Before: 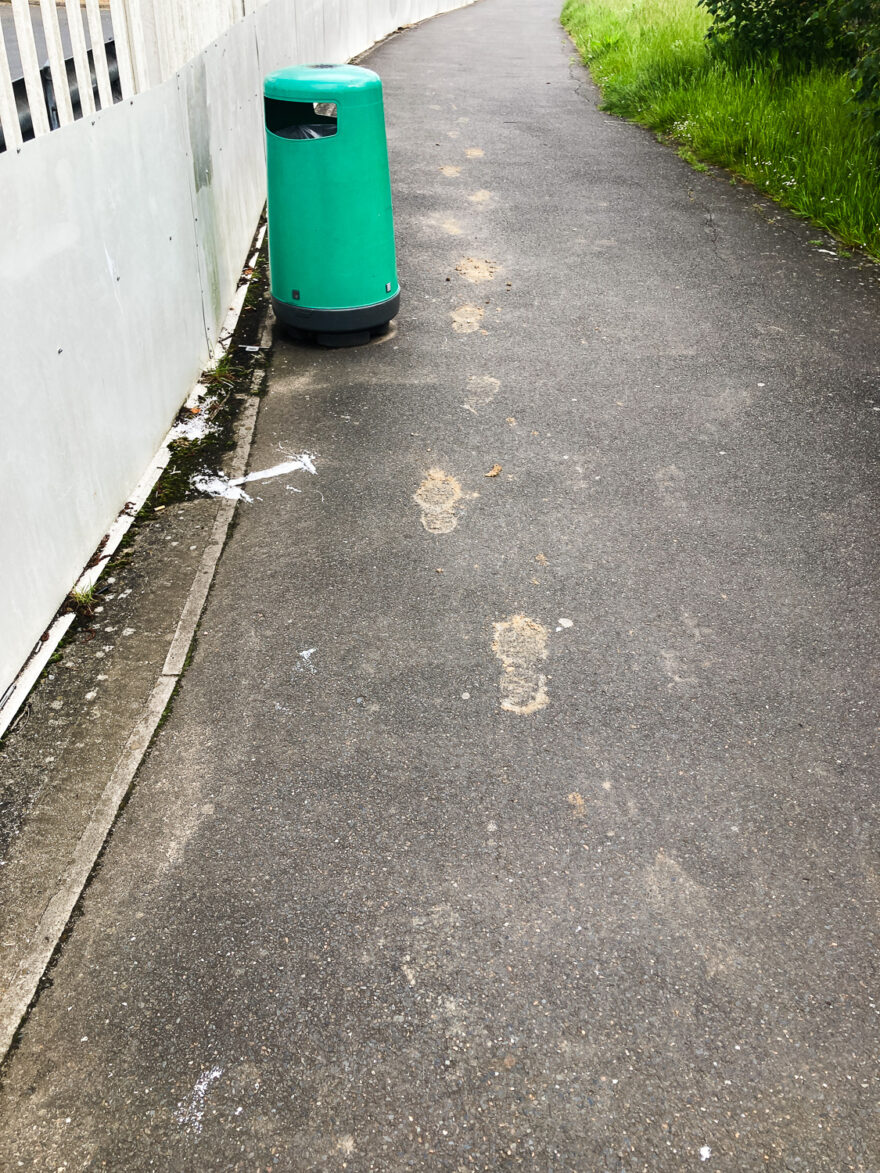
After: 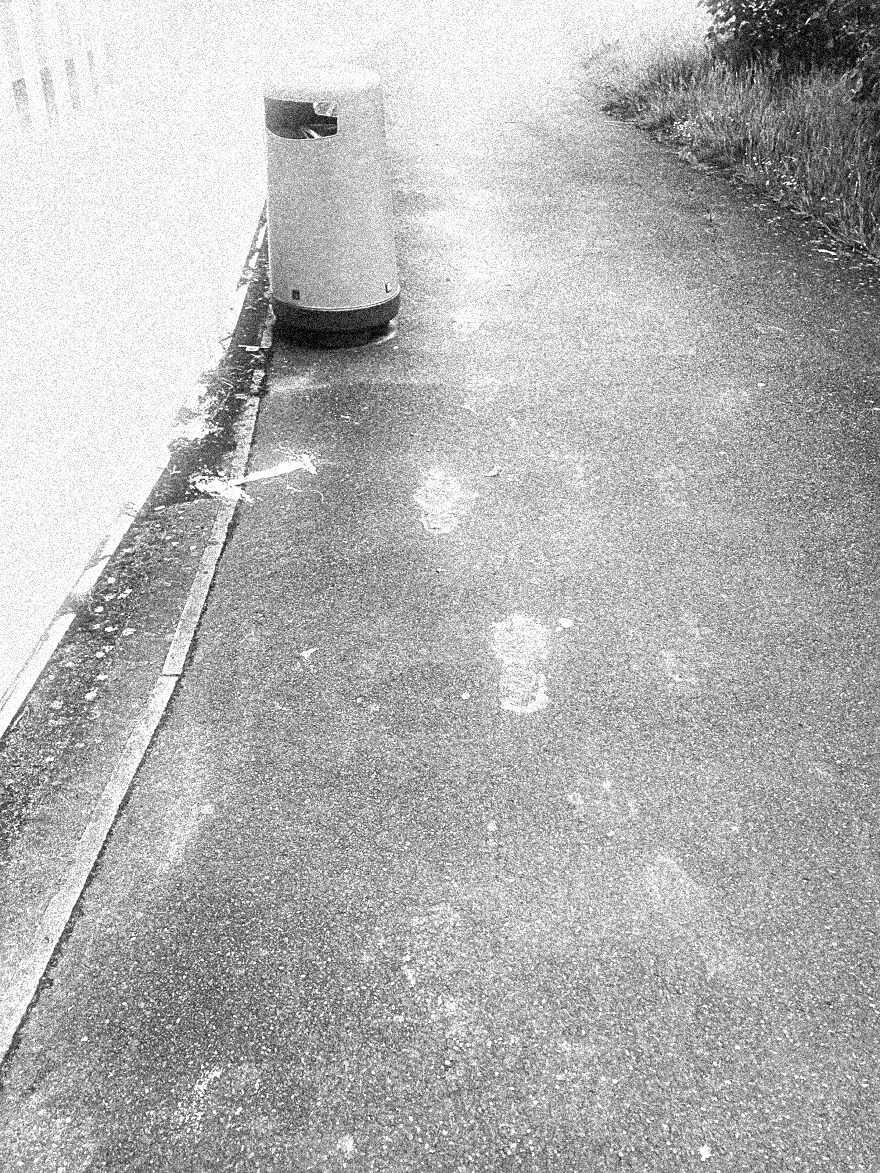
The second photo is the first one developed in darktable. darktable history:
contrast brightness saturation: saturation -1
bloom: size 5%, threshold 95%, strength 15%
grain: coarseness 3.75 ISO, strength 100%, mid-tones bias 0%
sharpen: on, module defaults
exposure: exposure 0.574 EV, compensate highlight preservation false
